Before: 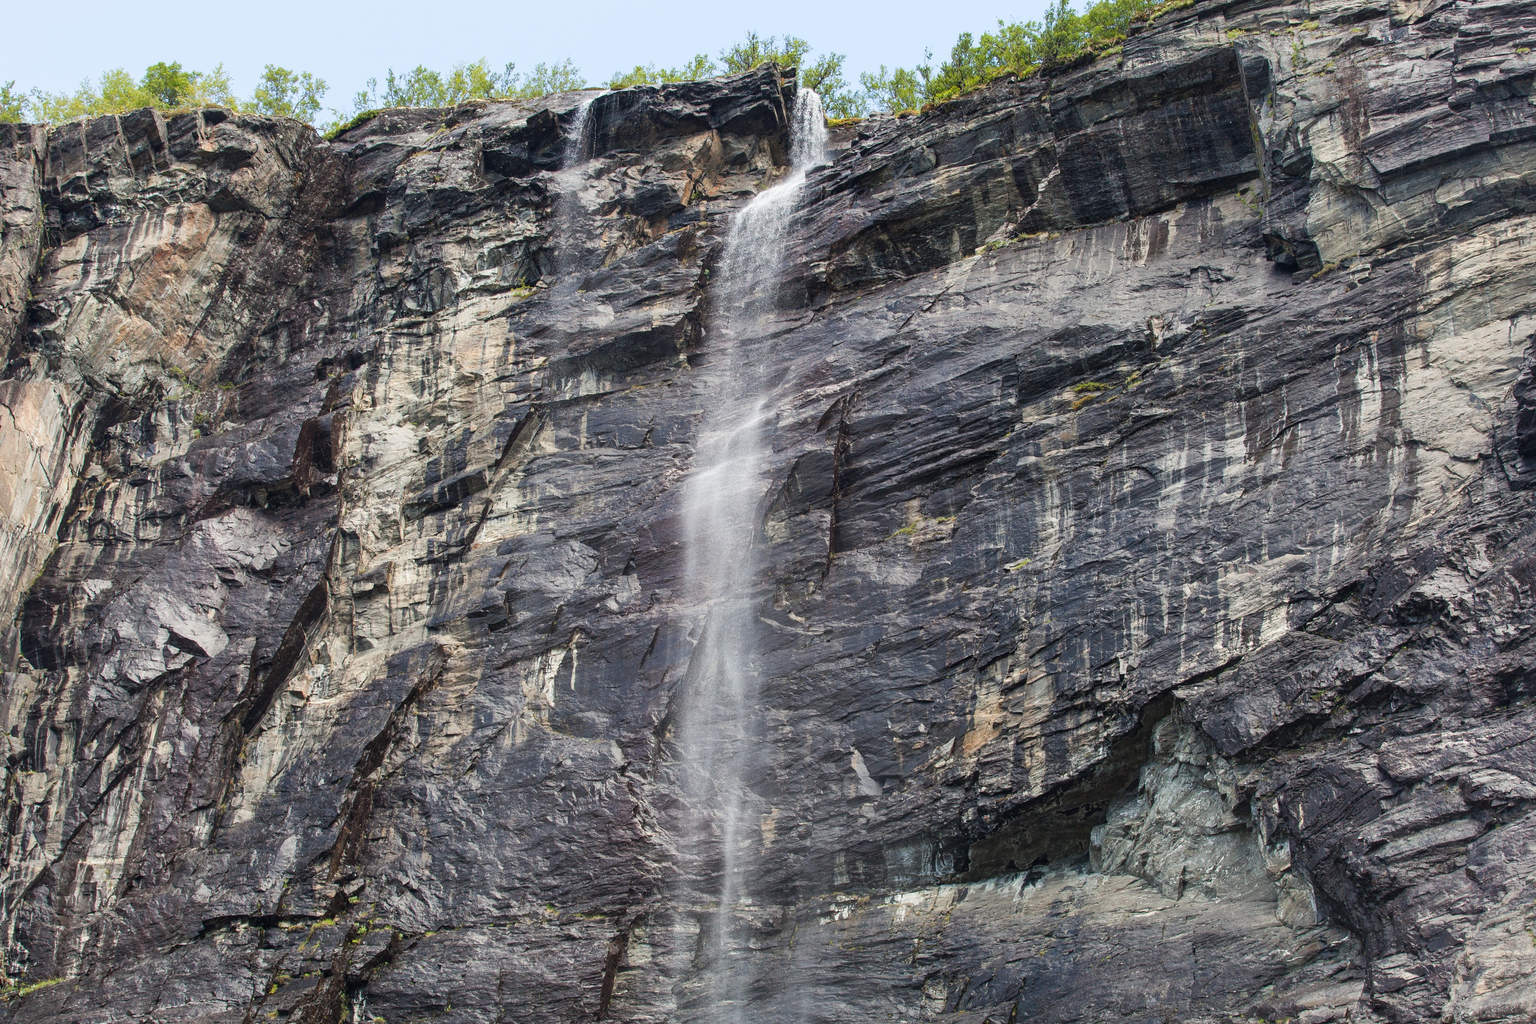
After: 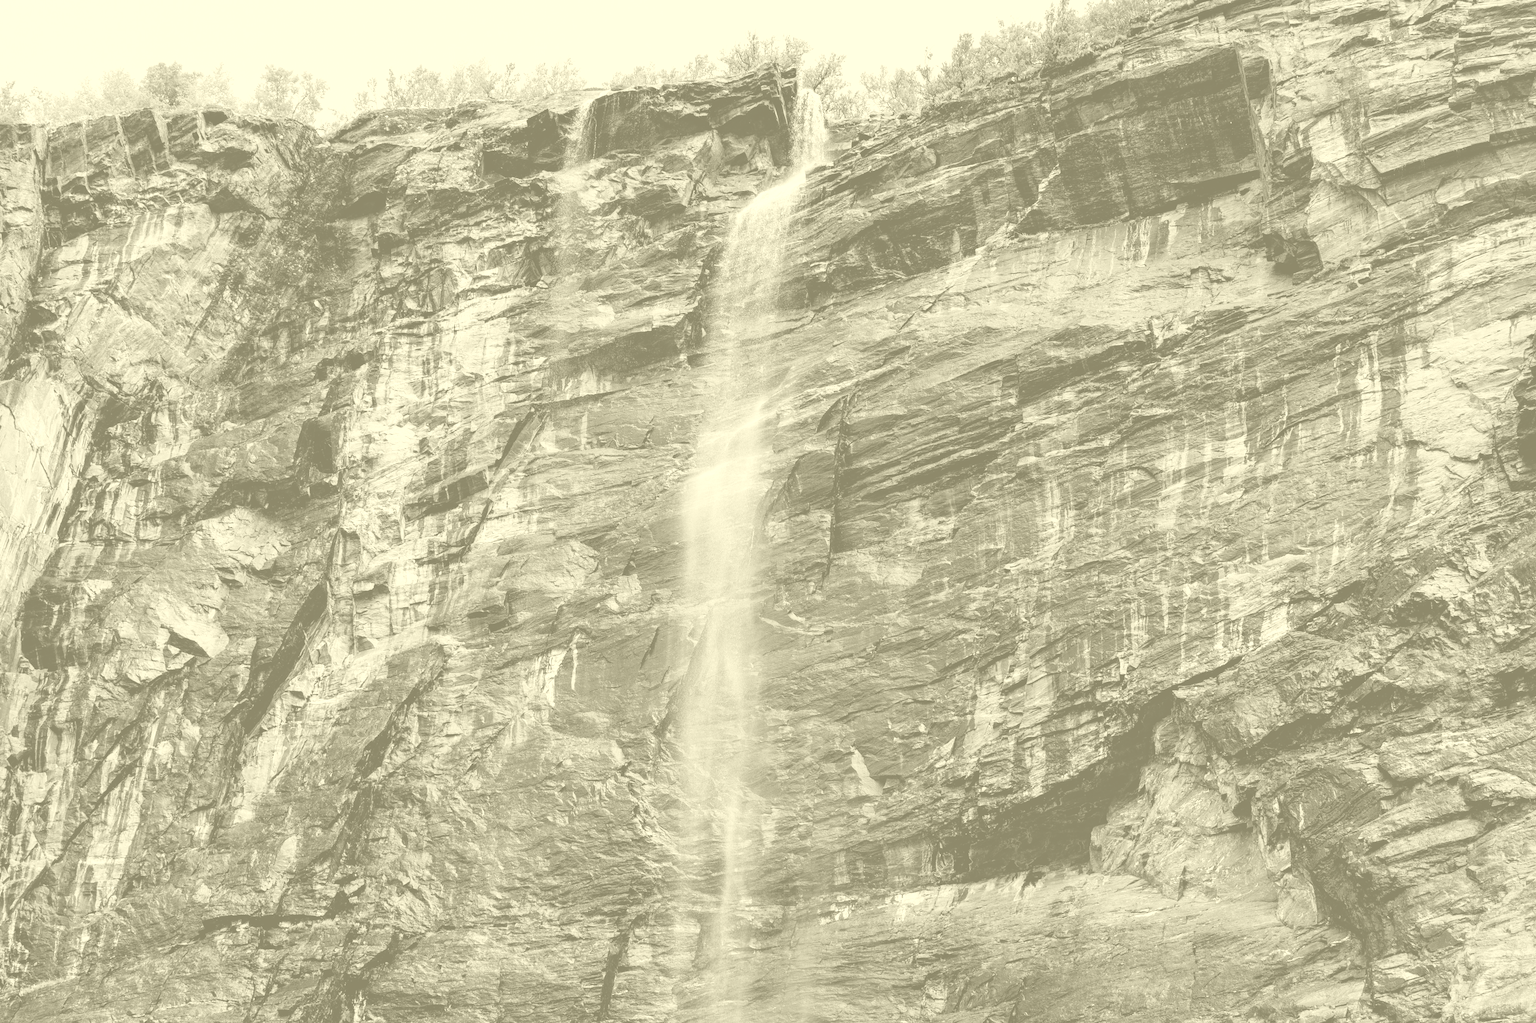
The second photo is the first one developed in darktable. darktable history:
filmic rgb: black relative exposure -5 EV, white relative exposure 3.2 EV, hardness 3.42, contrast 1.2, highlights saturation mix -50%
colorize: hue 43.2°, saturation 40%, version 1
